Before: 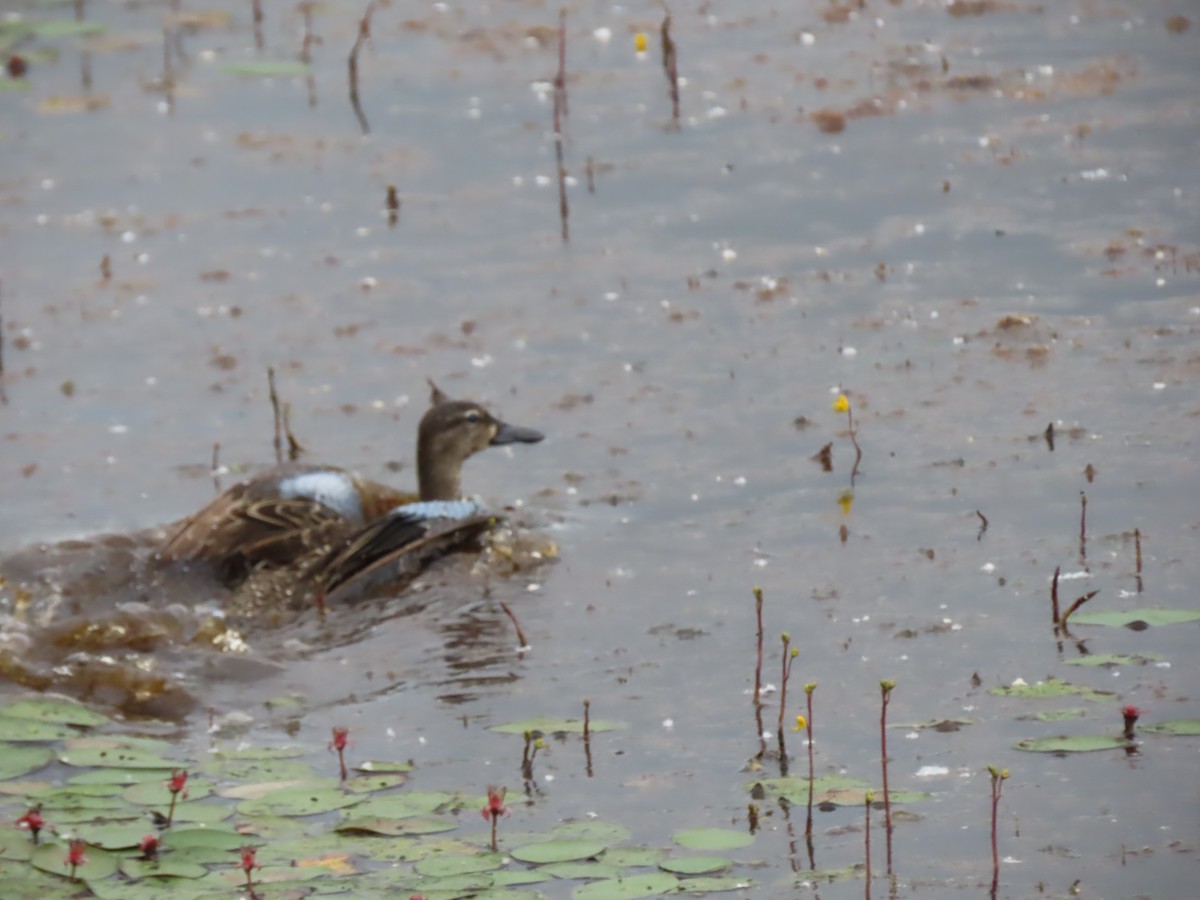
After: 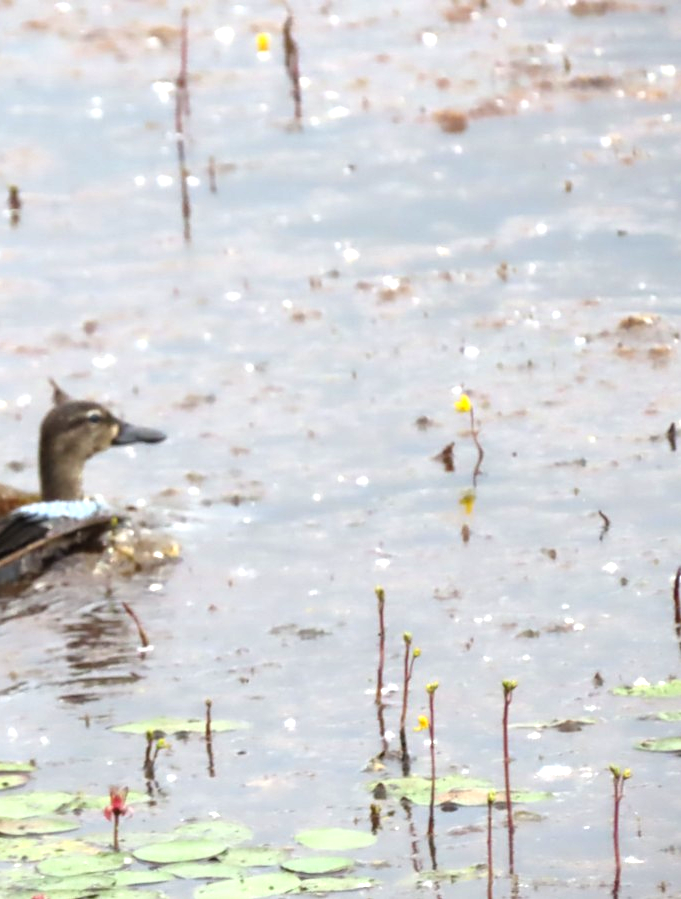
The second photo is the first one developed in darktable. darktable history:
color balance rgb: perceptual saturation grading › global saturation 0.147%, perceptual brilliance grading › global brilliance 1.787%, perceptual brilliance grading › highlights -3.974%
crop: left 31.577%, top 0.022%, right 11.646%
levels: levels [0.012, 0.367, 0.697]
